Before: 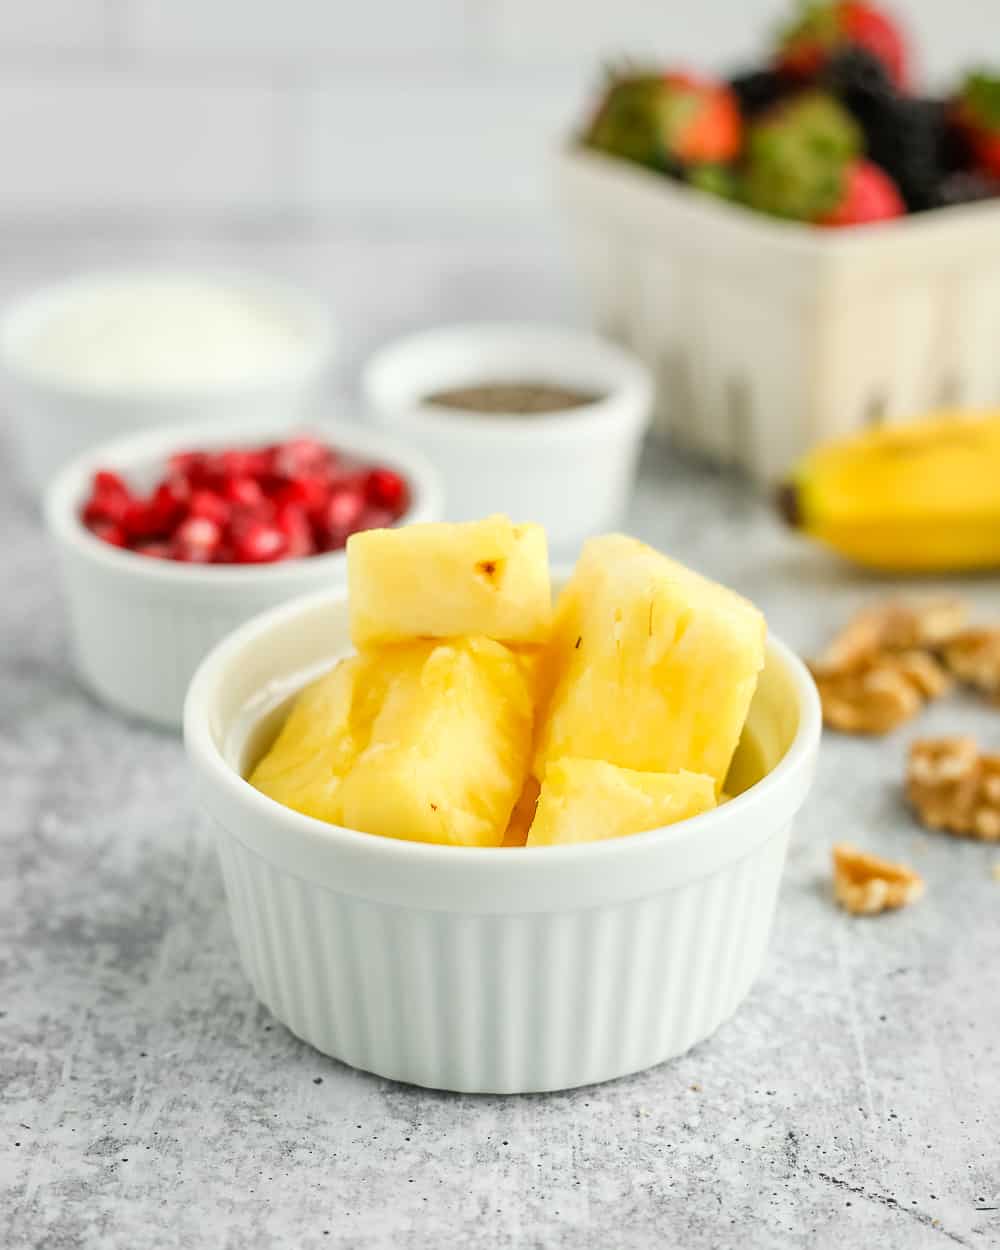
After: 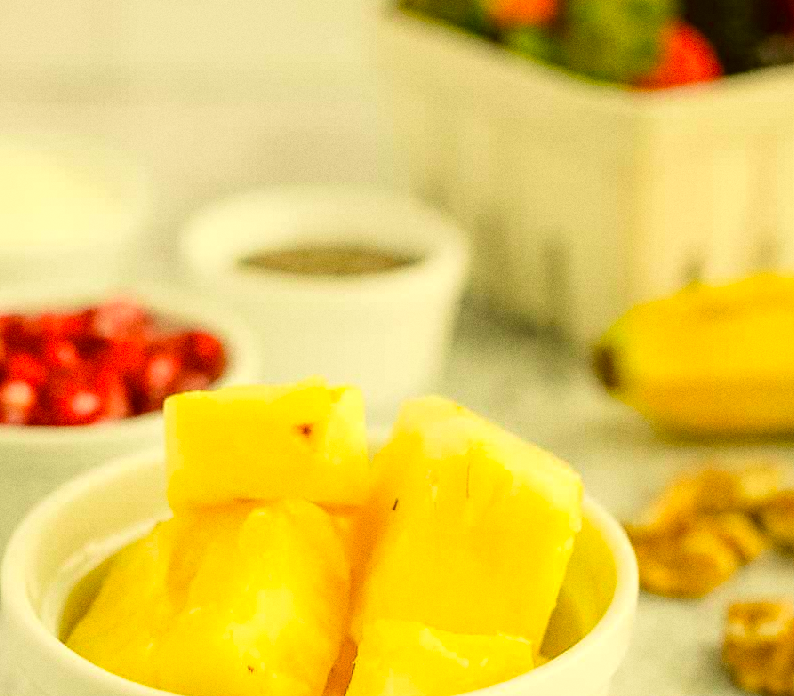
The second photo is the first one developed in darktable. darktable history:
color balance rgb: perceptual saturation grading › global saturation 20%, global vibrance 20%
crop: left 18.38%, top 11.092%, right 2.134%, bottom 33.217%
white balance: emerald 1
shadows and highlights: shadows -70, highlights 35, soften with gaussian
velvia: on, module defaults
grain: coarseness 0.09 ISO
color correction: highlights a* 0.162, highlights b* 29.53, shadows a* -0.162, shadows b* 21.09
